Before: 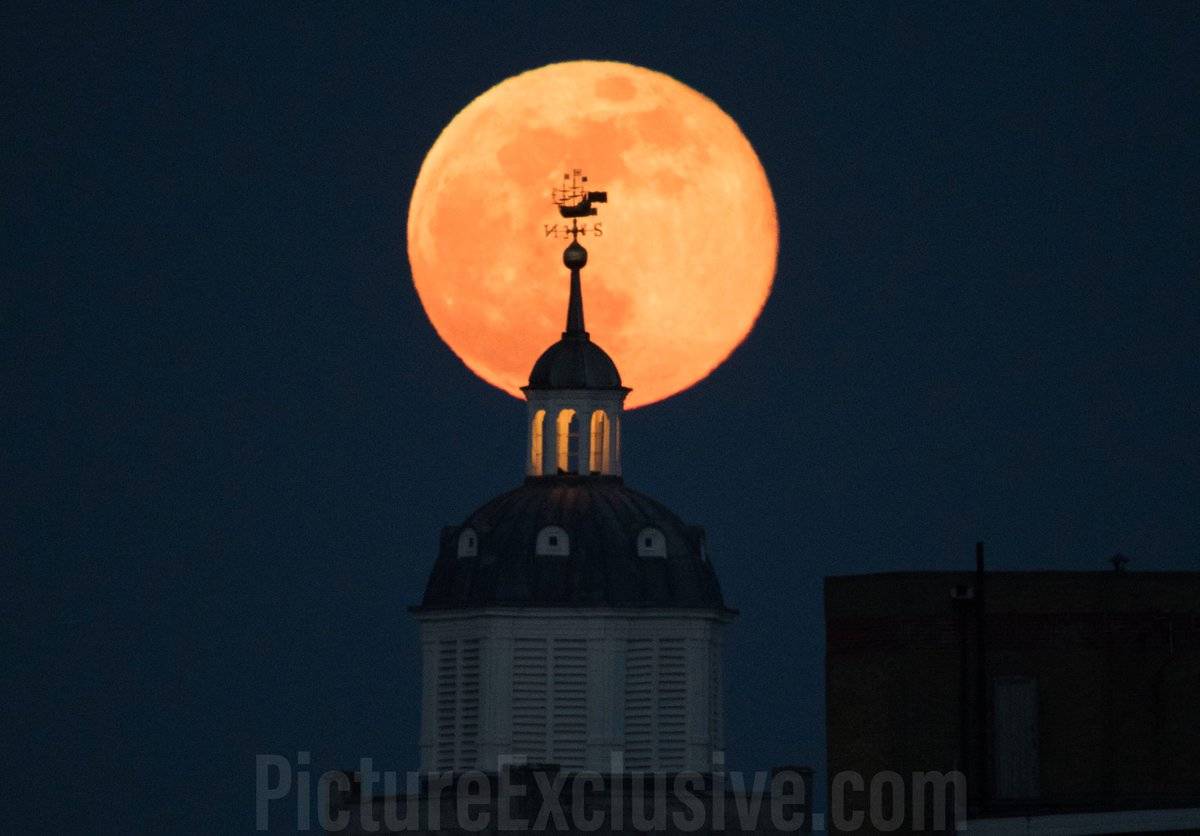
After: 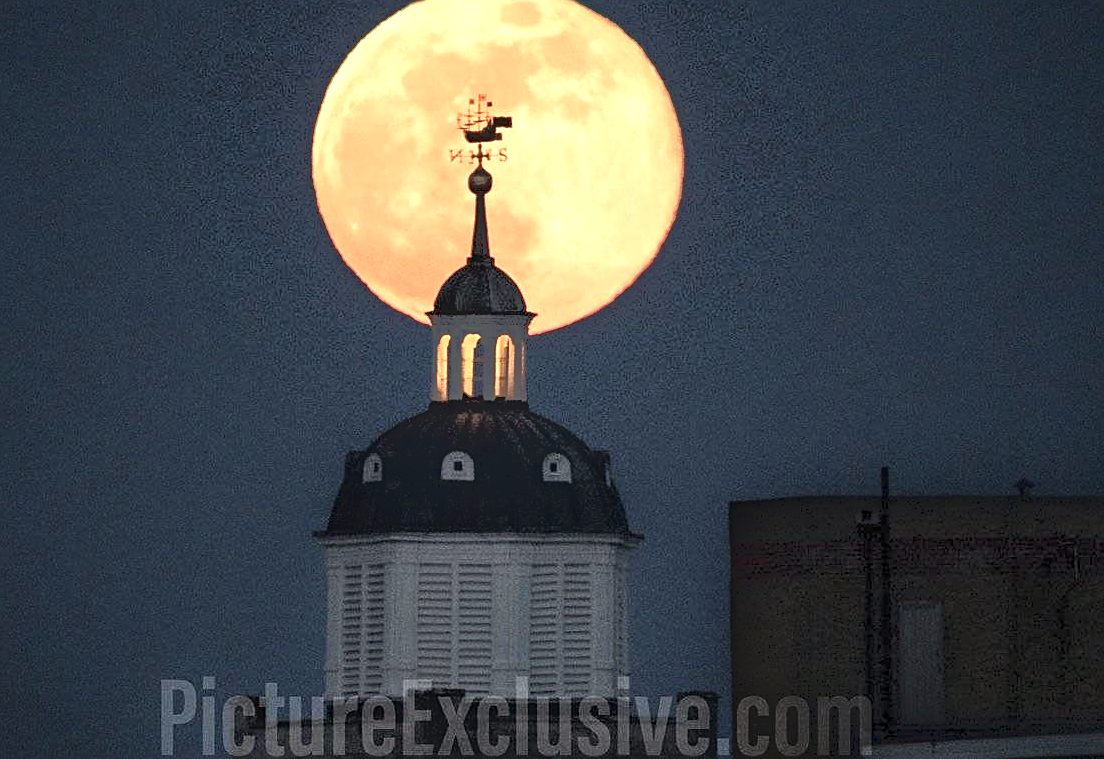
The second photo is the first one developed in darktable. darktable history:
exposure: black level correction 0, exposure 1.456 EV, compensate highlight preservation false
crop and rotate: left 7.975%, top 9.145%
tone equalizer: -7 EV -0.602 EV, -6 EV 0.987 EV, -5 EV -0.433 EV, -4 EV 0.455 EV, -3 EV 0.437 EV, -2 EV 0.142 EV, -1 EV -0.131 EV, +0 EV -0.371 EV
color correction: highlights a* 5.53, highlights b* 5.16, saturation 0.674
sharpen: on, module defaults
